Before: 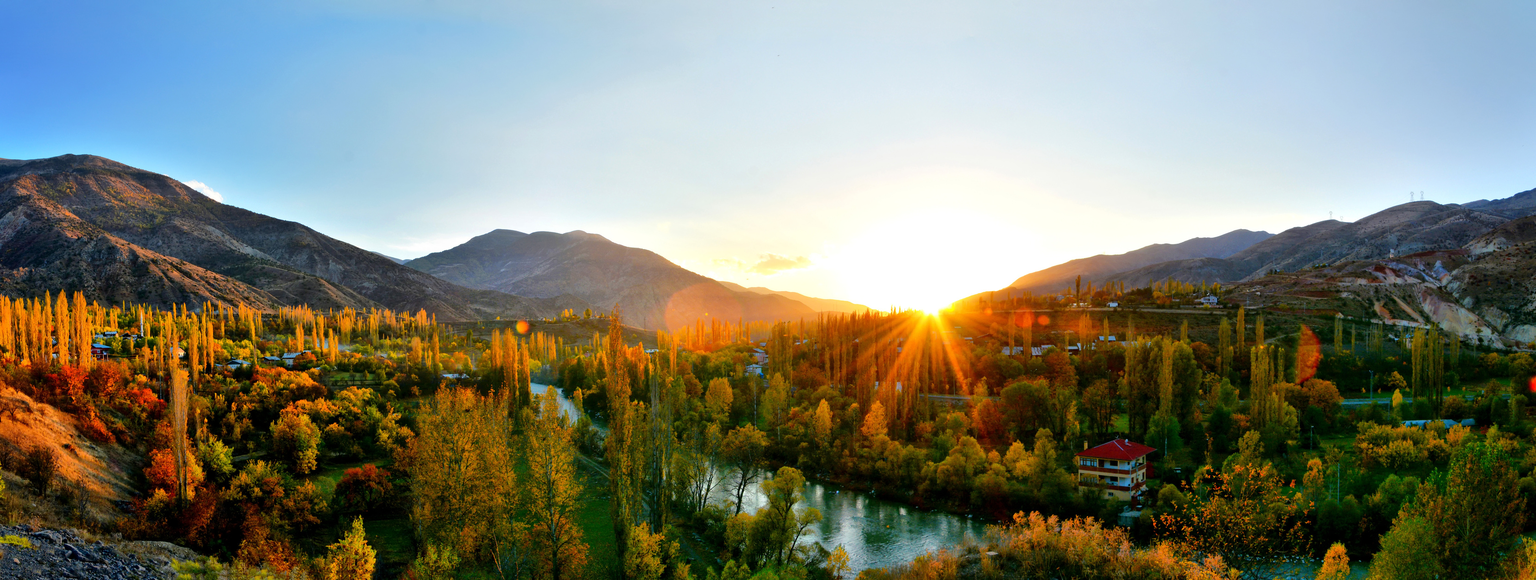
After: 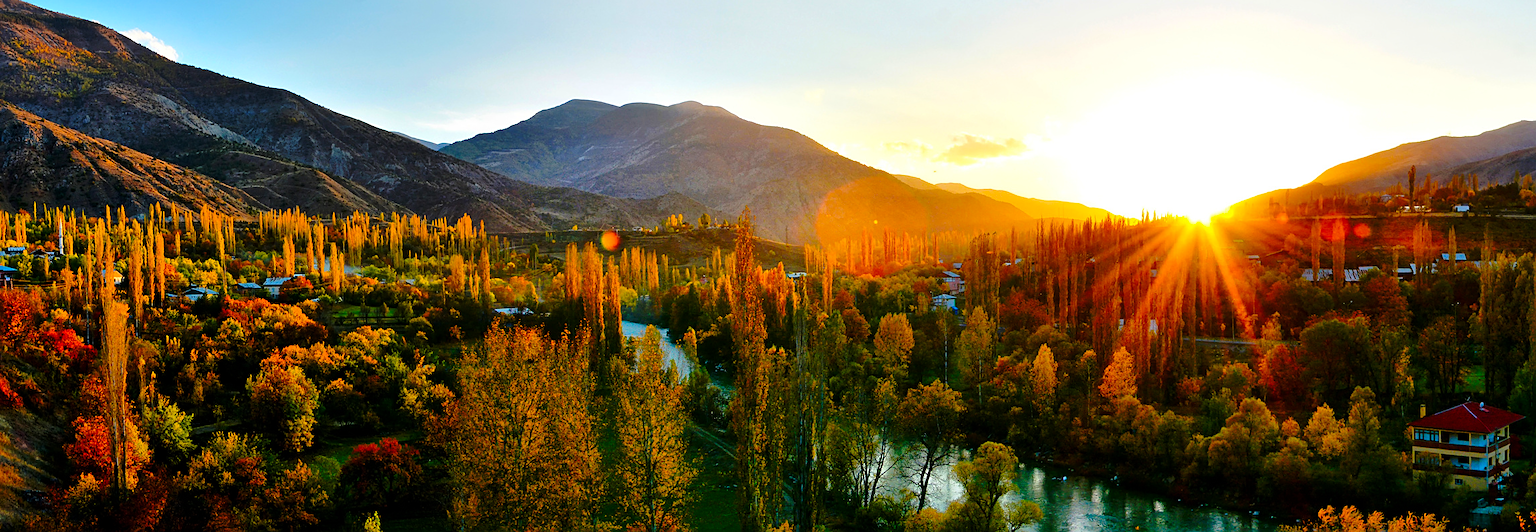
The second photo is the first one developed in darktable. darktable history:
crop: left 6.488%, top 27.668%, right 24.183%, bottom 8.656%
base curve: curves: ch0 [(0, 0) (0.073, 0.04) (0.157, 0.139) (0.492, 0.492) (0.758, 0.758) (1, 1)], preserve colors none
color balance rgb: perceptual saturation grading › global saturation 20%, global vibrance 20%
sharpen: on, module defaults
tone equalizer: on, module defaults
